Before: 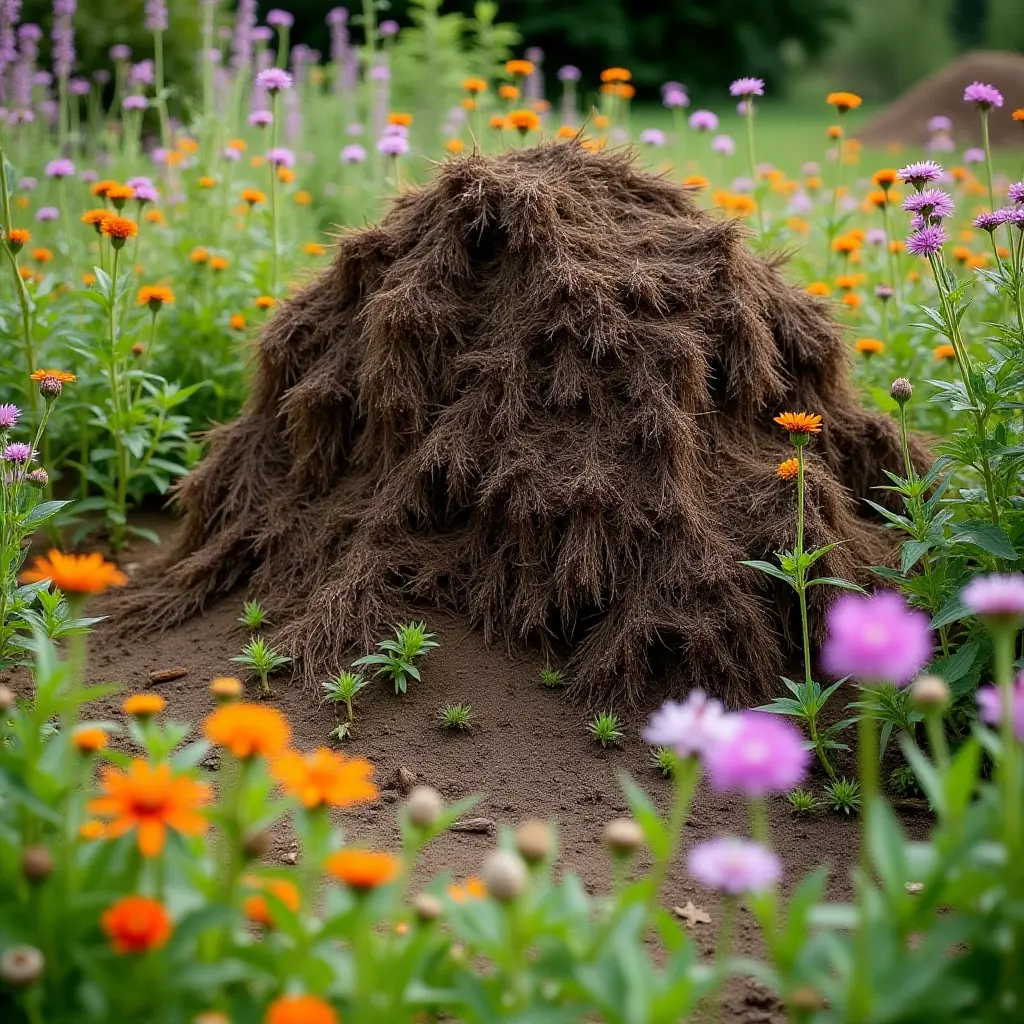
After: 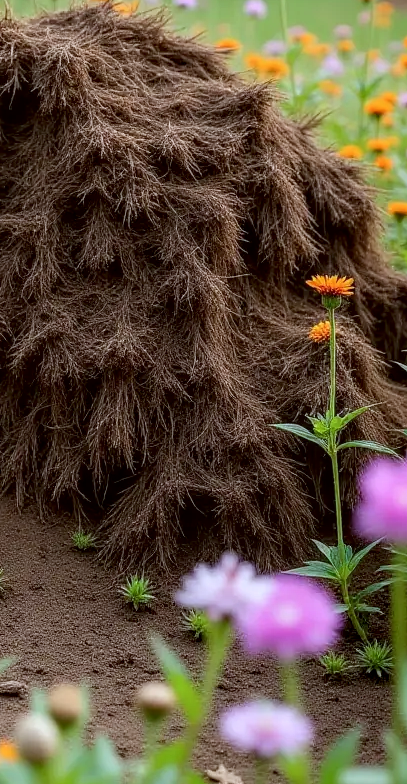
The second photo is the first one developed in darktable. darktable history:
local contrast: on, module defaults
color correction: highlights a* -3.28, highlights b* -6.24, shadows a* 3.1, shadows b* 5.19
crop: left 45.721%, top 13.393%, right 14.118%, bottom 10.01%
